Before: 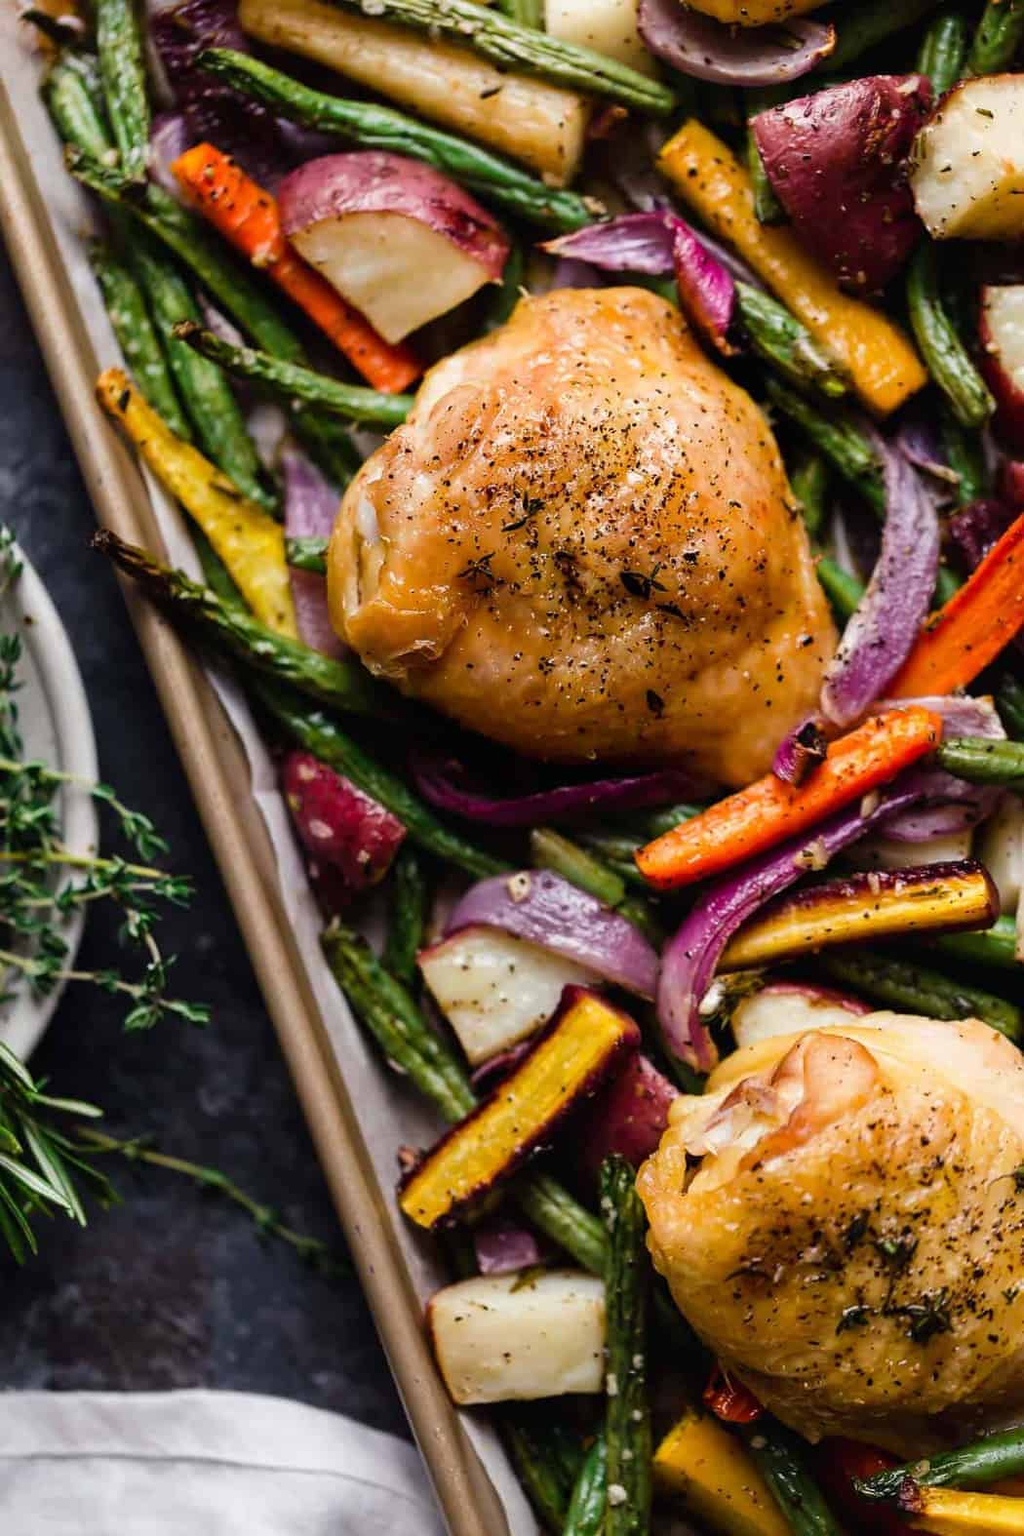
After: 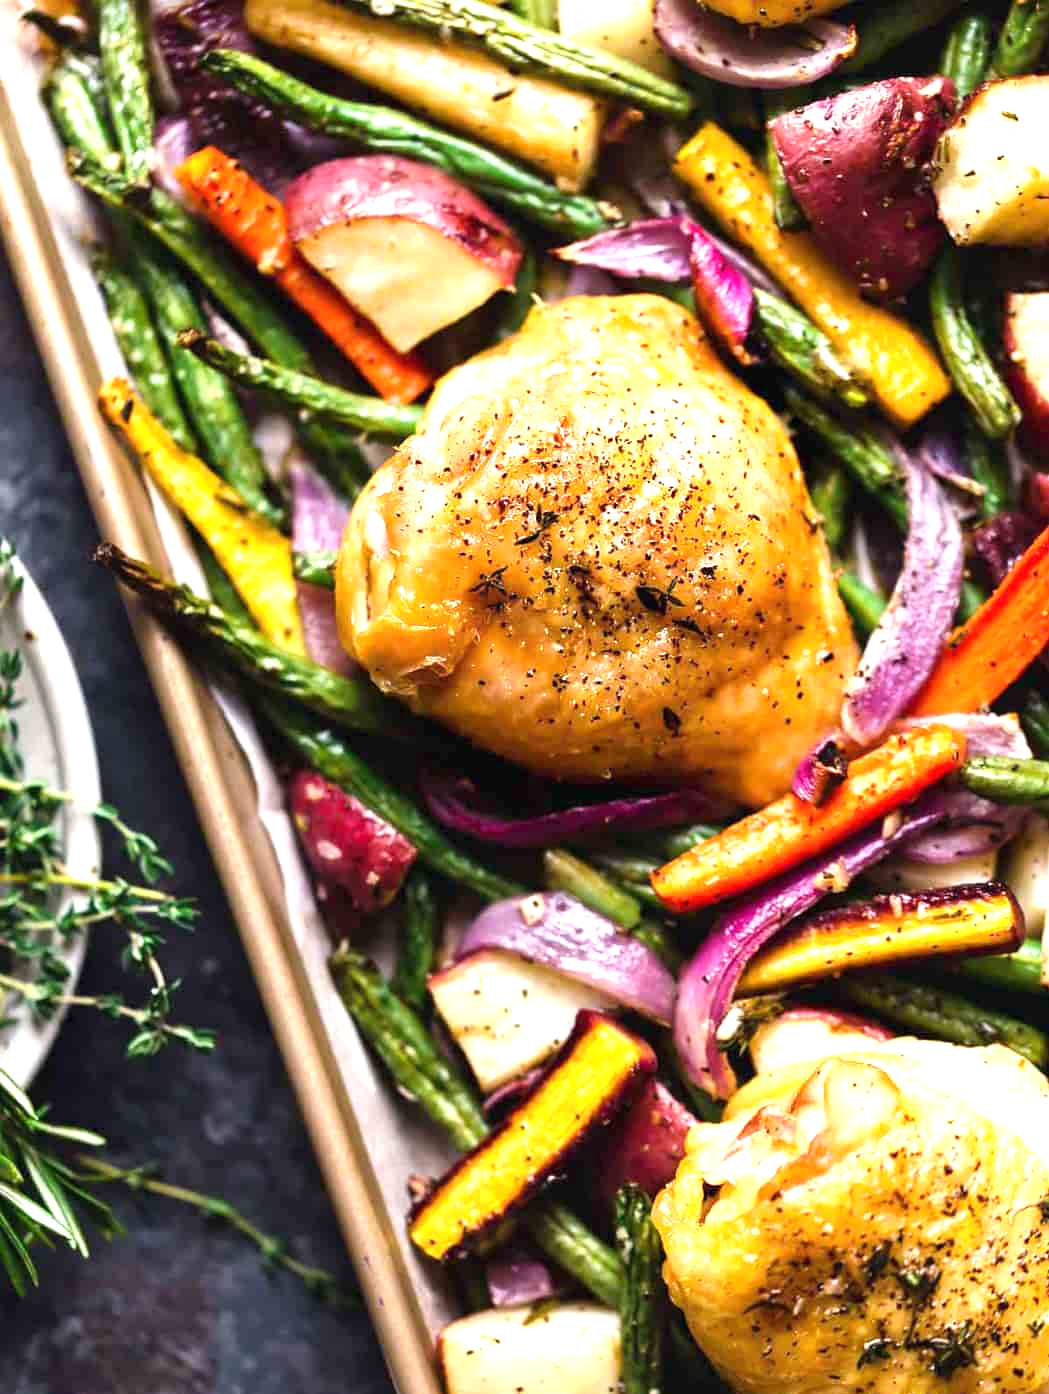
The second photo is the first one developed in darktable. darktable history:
exposure: black level correction 0, exposure 1.3 EV, compensate highlight preservation false
crop and rotate: top 0%, bottom 11.49%
